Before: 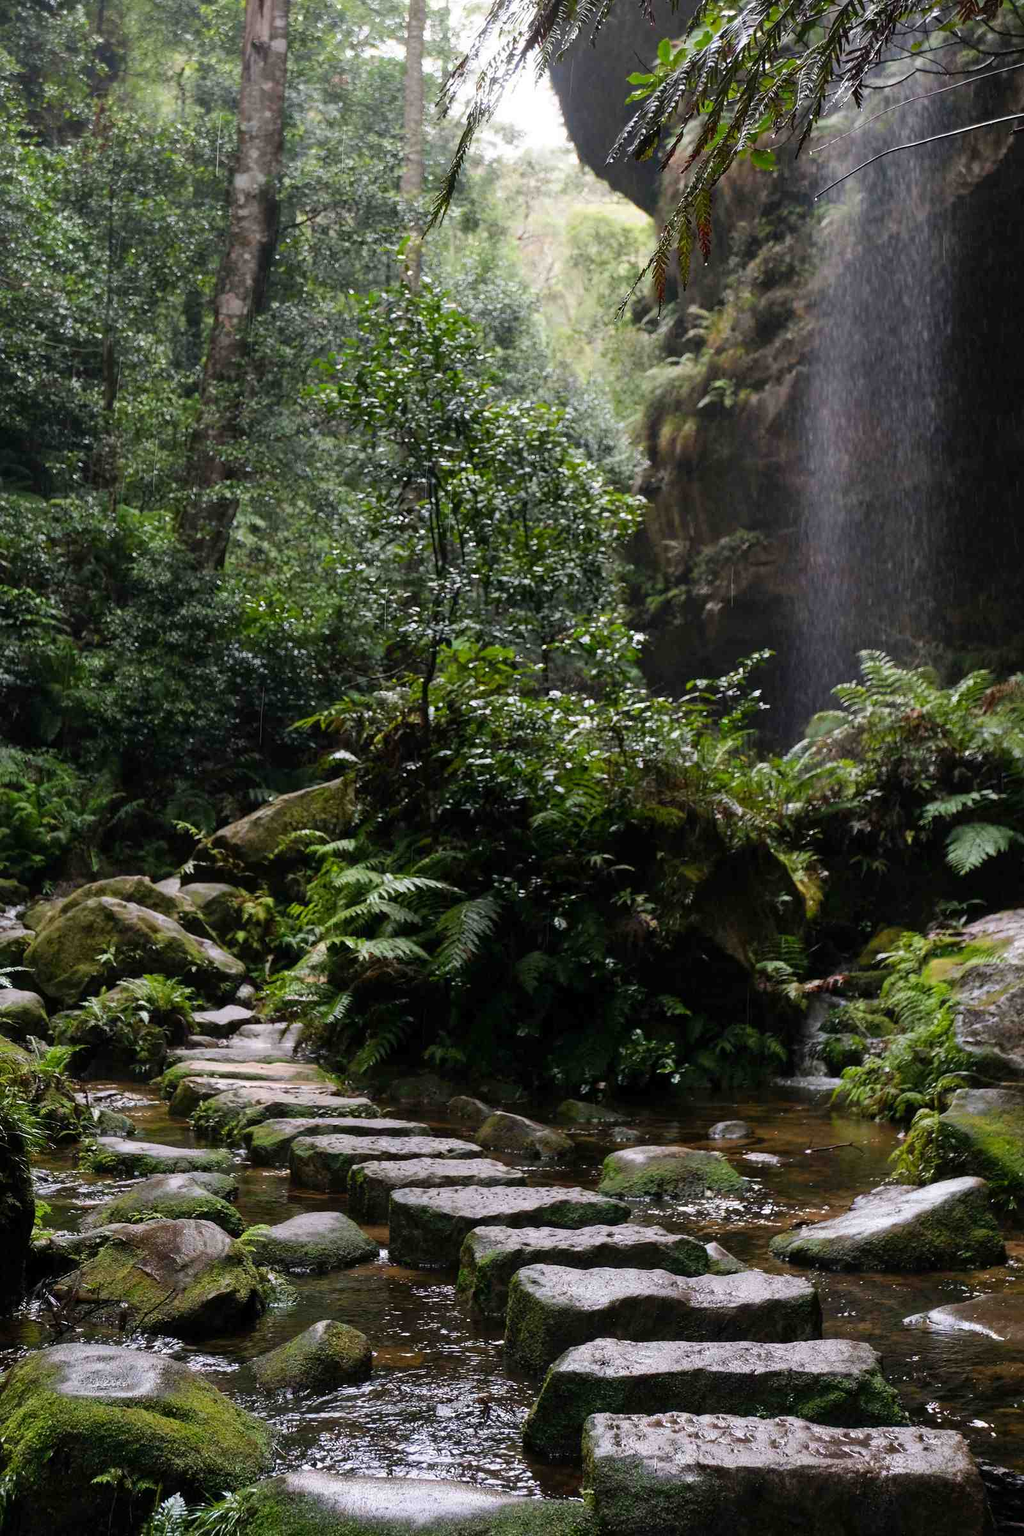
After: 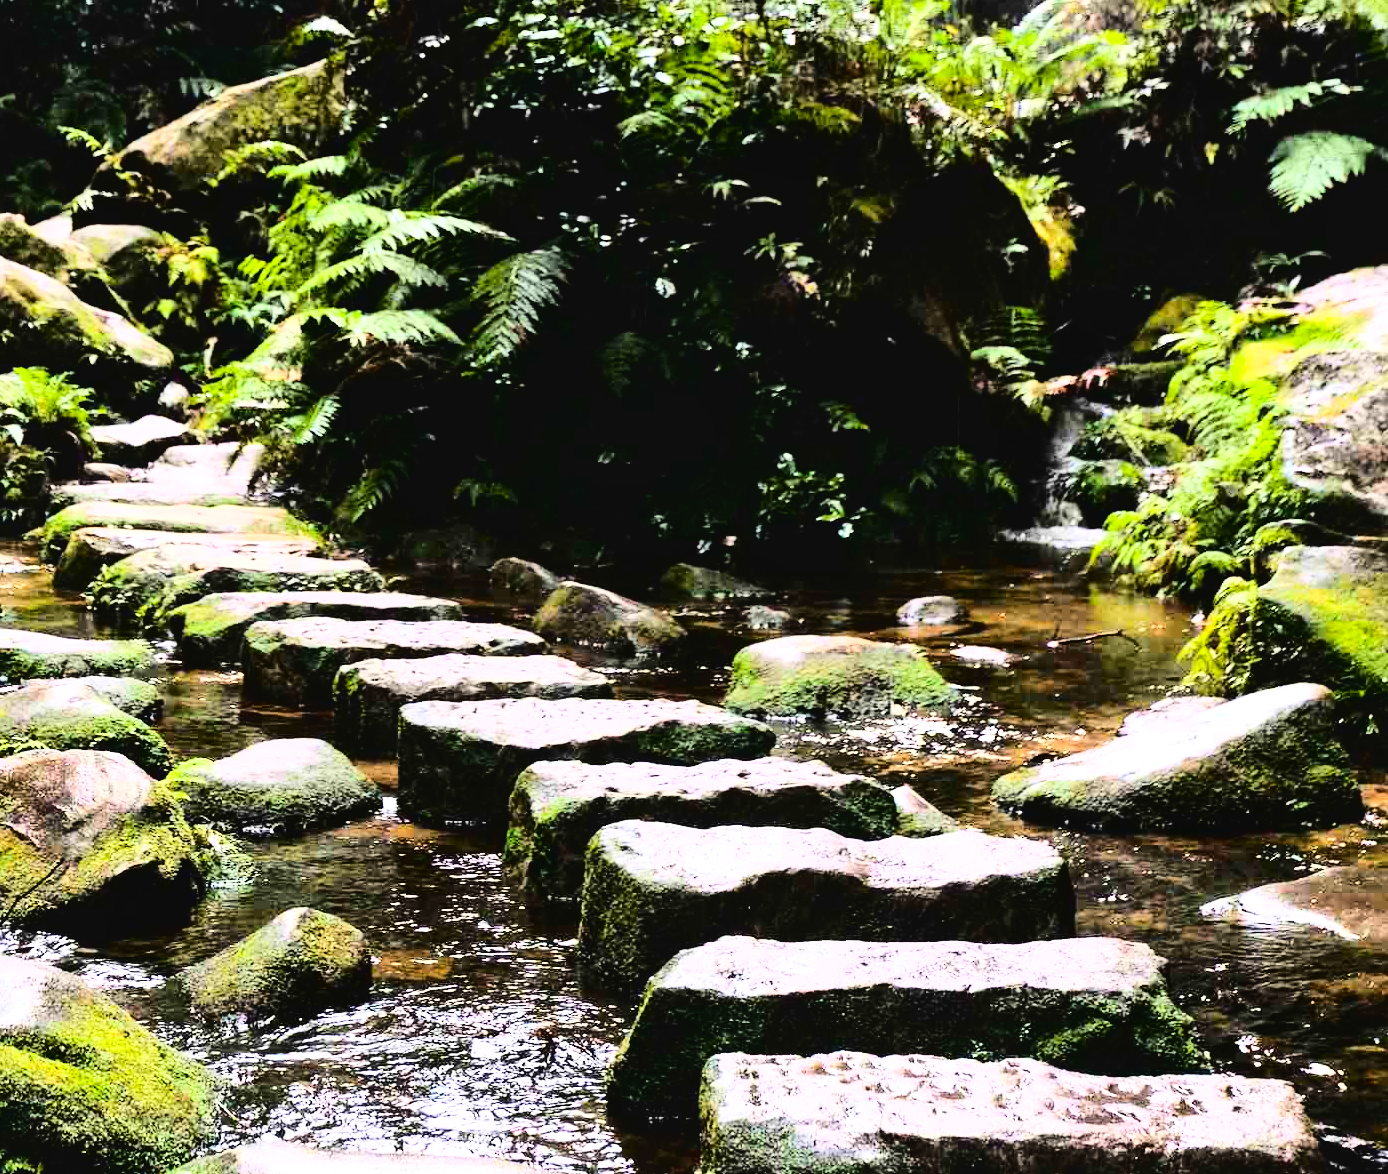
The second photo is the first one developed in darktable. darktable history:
tone curve: curves: ch0 [(0, 0) (0.003, 0.04) (0.011, 0.04) (0.025, 0.043) (0.044, 0.049) (0.069, 0.066) (0.1, 0.095) (0.136, 0.121) (0.177, 0.154) (0.224, 0.211) (0.277, 0.281) (0.335, 0.358) (0.399, 0.452) (0.468, 0.54) (0.543, 0.628) (0.623, 0.721) (0.709, 0.801) (0.801, 0.883) (0.898, 0.948) (1, 1)], color space Lab, independent channels, preserve colors none
crop and rotate: left 13.24%, top 48.158%, bottom 2.895%
local contrast: mode bilateral grid, contrast 19, coarseness 49, detail 119%, midtone range 0.2
color balance rgb: linear chroma grading › global chroma 15.522%, perceptual saturation grading › global saturation 0.888%, global vibrance 15.169%
exposure: black level correction 0, exposure 0.498 EV, compensate highlight preservation false
levels: mode automatic
base curve: curves: ch0 [(0, 0) (0, 0) (0.002, 0.001) (0.008, 0.003) (0.019, 0.011) (0.037, 0.037) (0.064, 0.11) (0.102, 0.232) (0.152, 0.379) (0.216, 0.524) (0.296, 0.665) (0.394, 0.789) (0.512, 0.881) (0.651, 0.945) (0.813, 0.986) (1, 1)]
